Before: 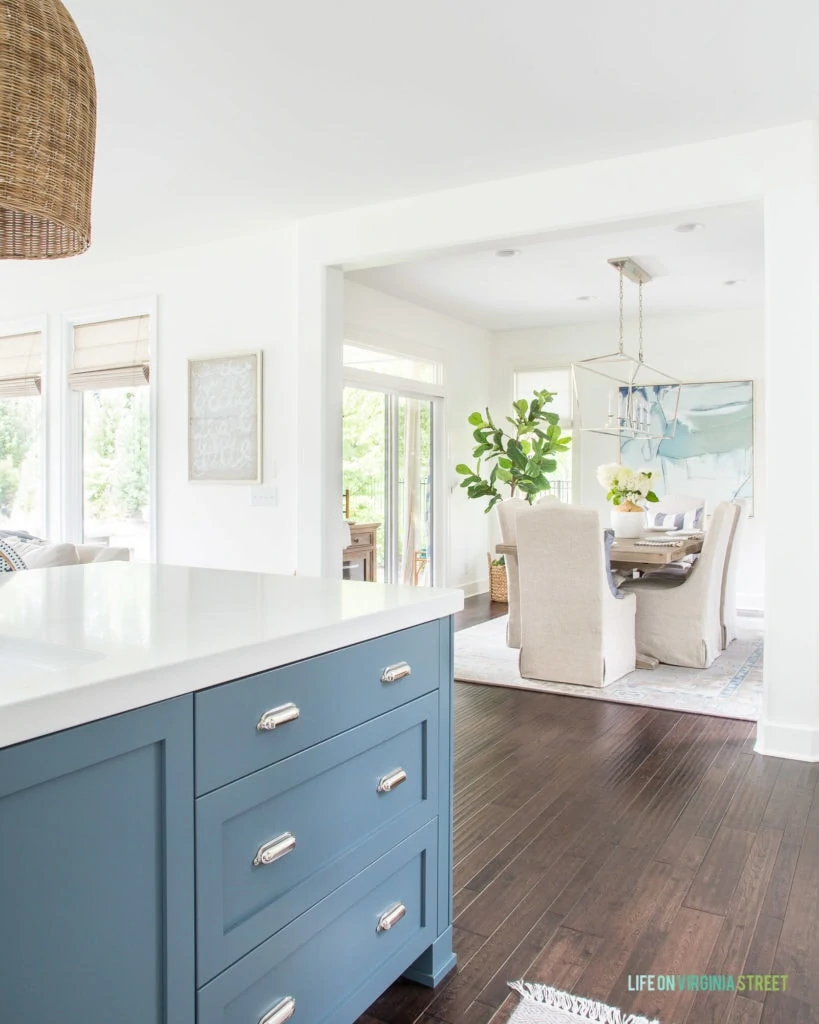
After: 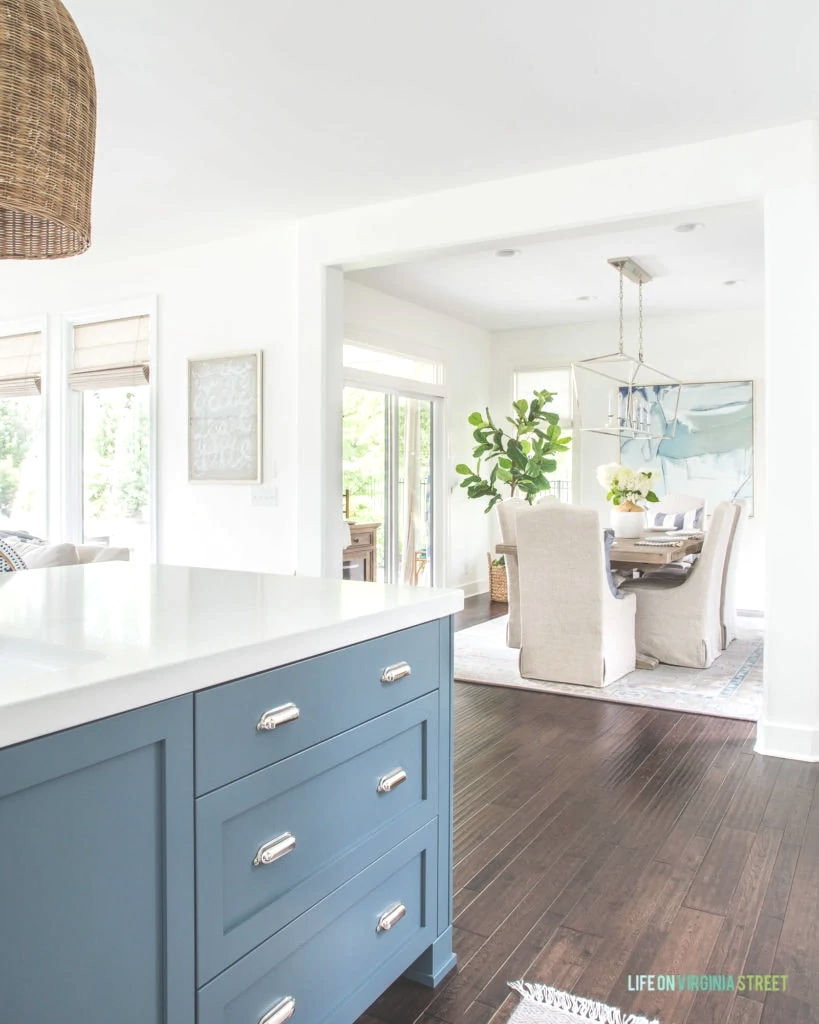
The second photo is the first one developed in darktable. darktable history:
local contrast: on, module defaults
exposure: black level correction -0.041, exposure 0.064 EV, compensate highlight preservation false
rgb levels: preserve colors max RGB
